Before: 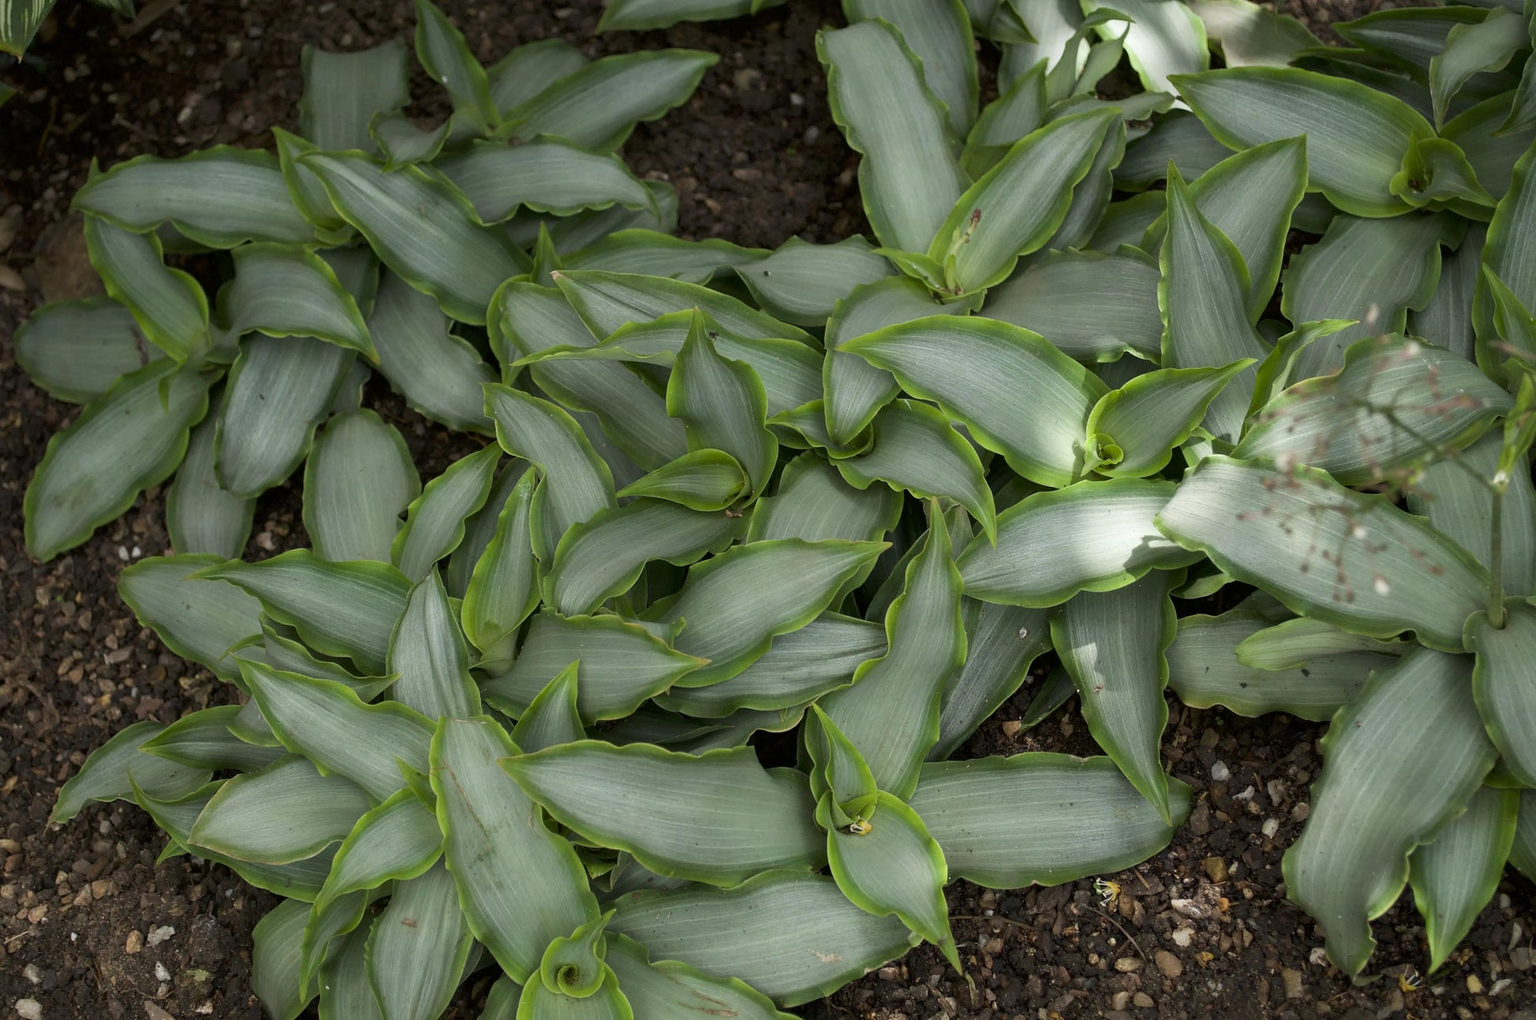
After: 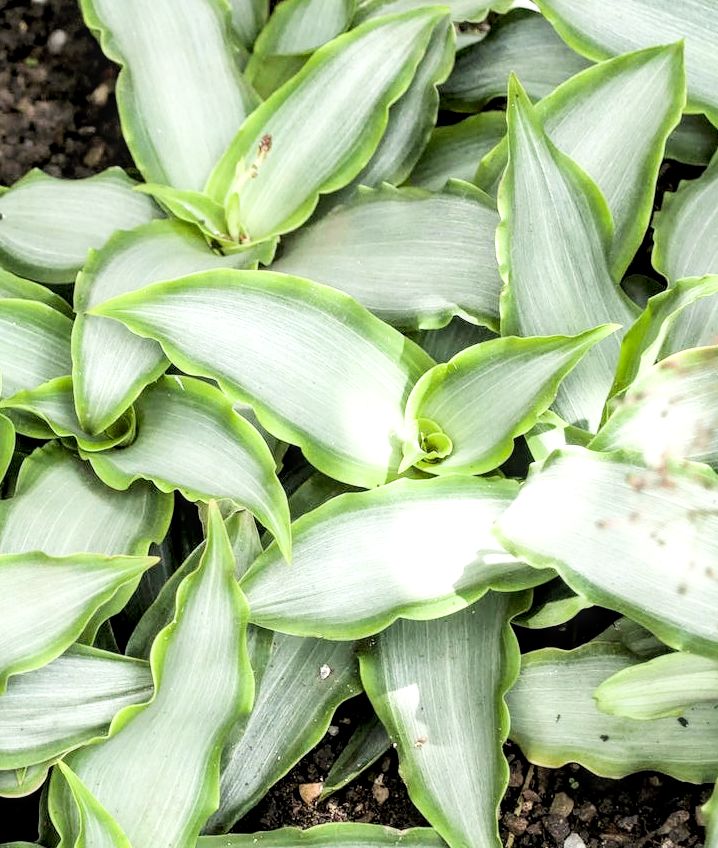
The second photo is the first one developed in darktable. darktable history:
crop and rotate: left 49.936%, top 10.094%, right 13.136%, bottom 24.256%
local contrast: detail 142%
exposure: black level correction 0, exposure 2.088 EV, compensate exposure bias true, compensate highlight preservation false
filmic rgb: black relative exposure -5 EV, hardness 2.88, contrast 1.3, highlights saturation mix -30%
